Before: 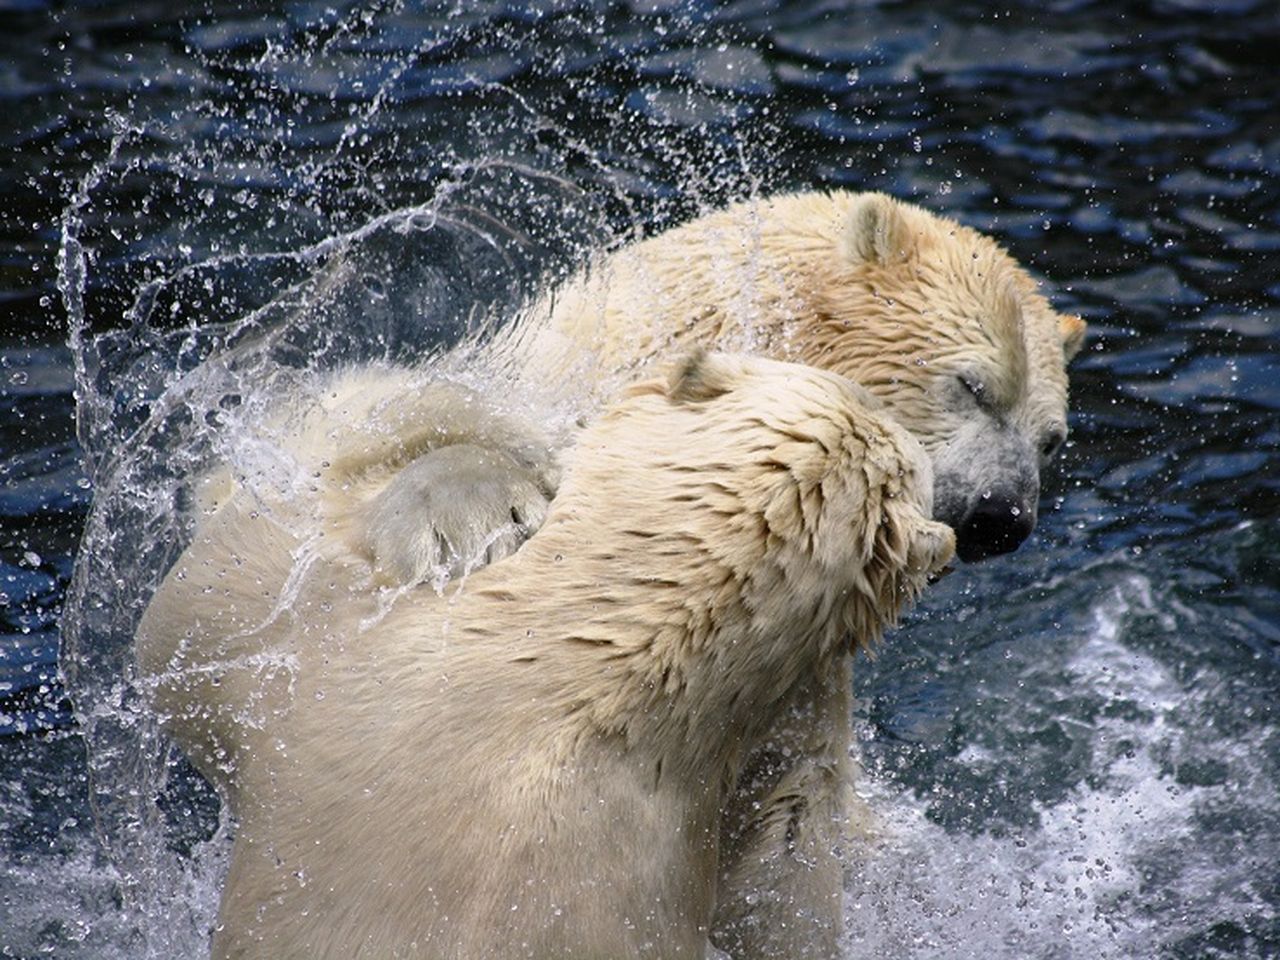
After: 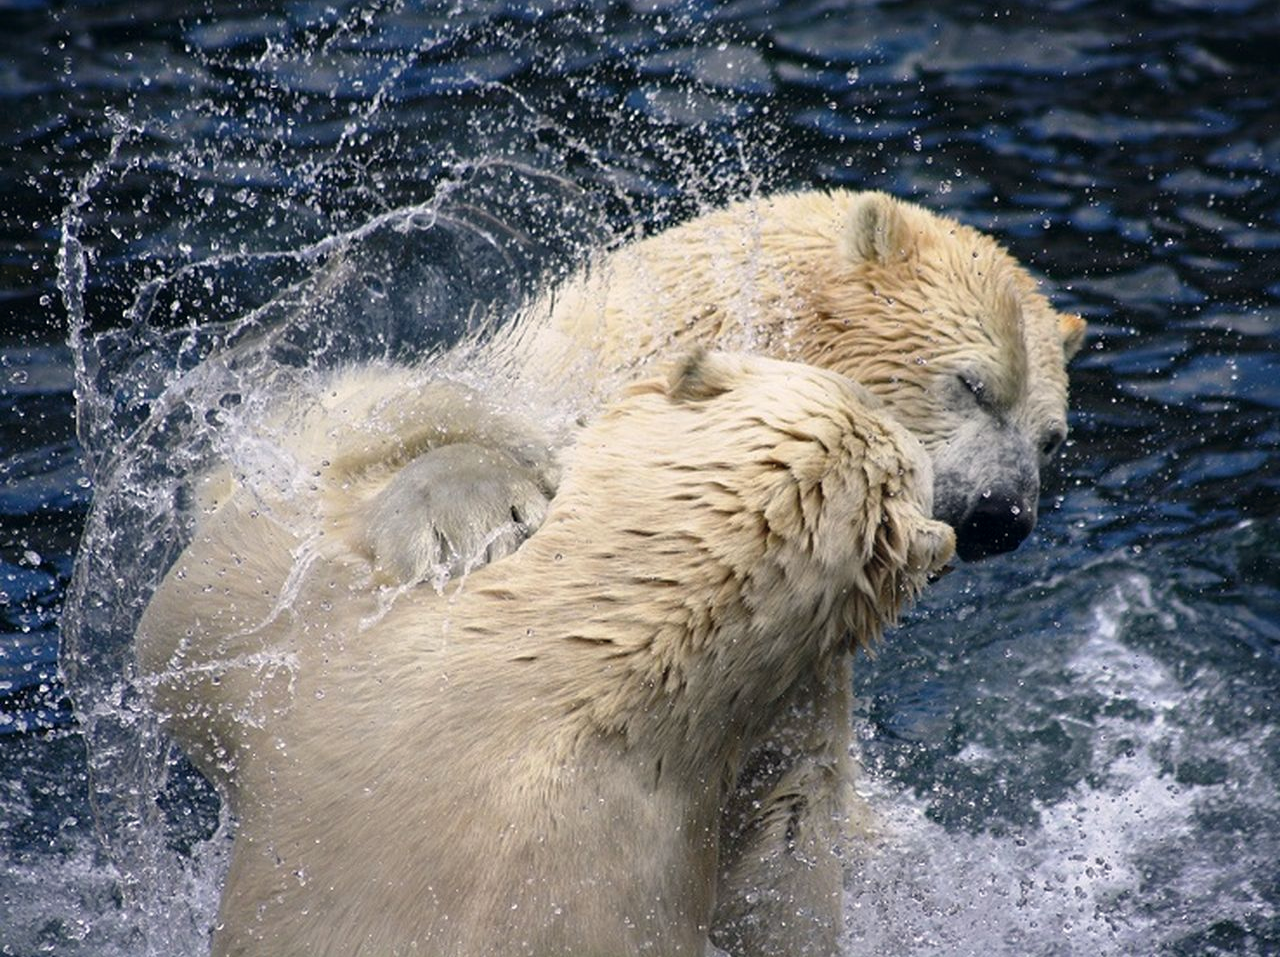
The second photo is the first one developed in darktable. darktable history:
color correction: highlights a* 0.352, highlights b* 2.68, shadows a* -0.82, shadows b* -4.18
crop: top 0.137%, bottom 0.167%
